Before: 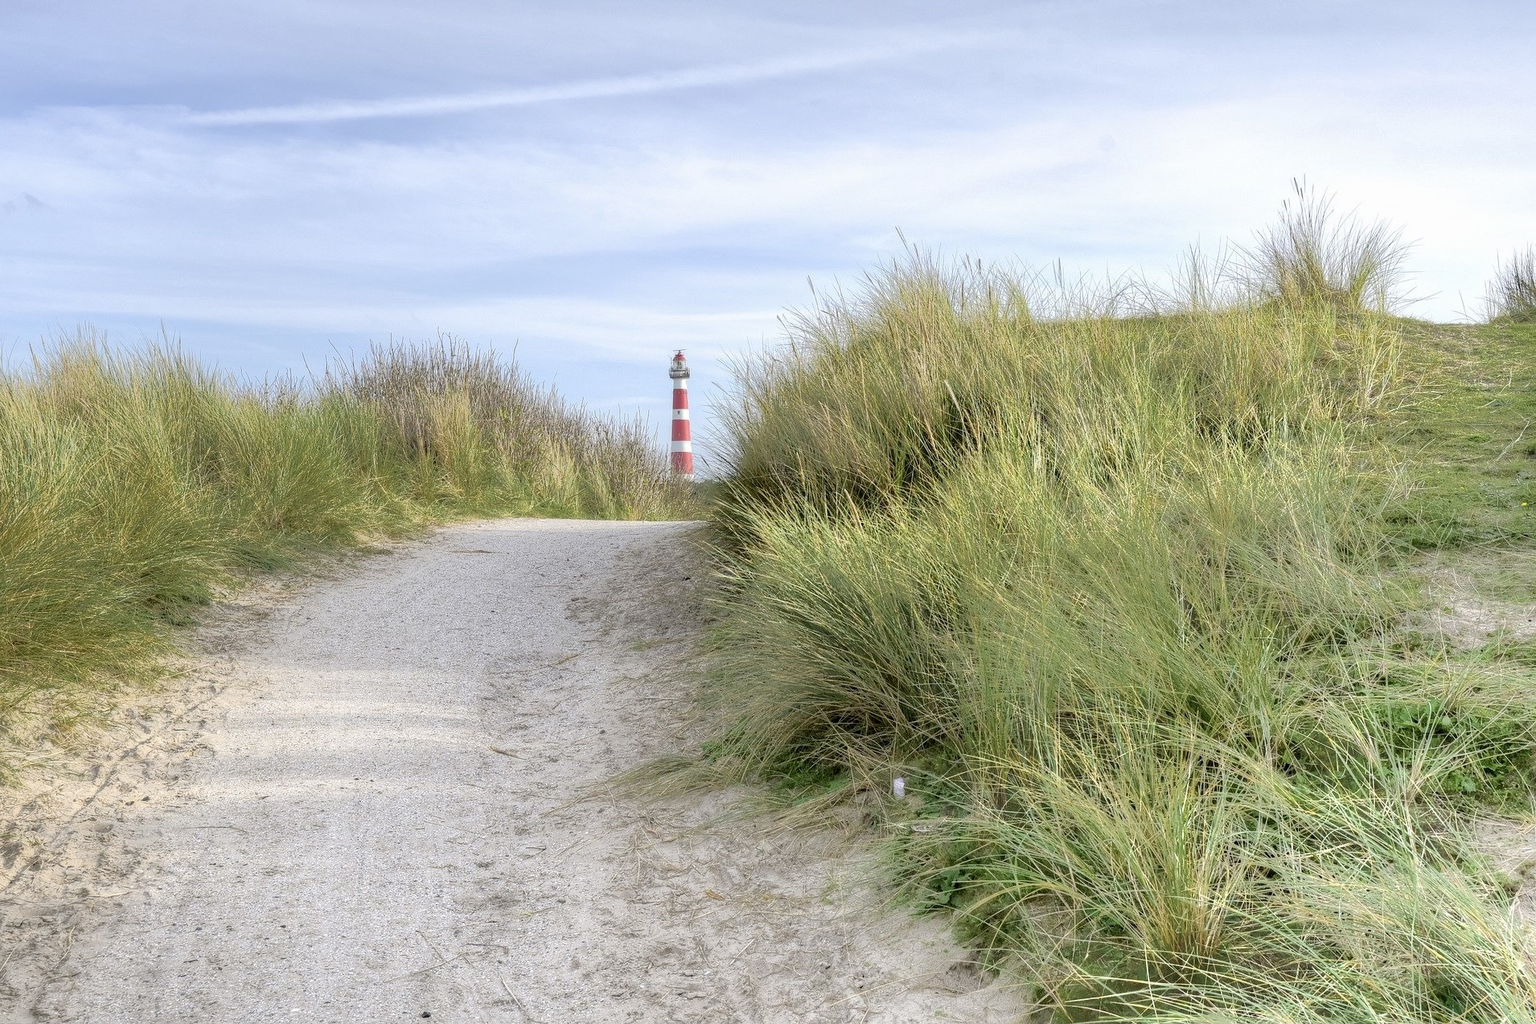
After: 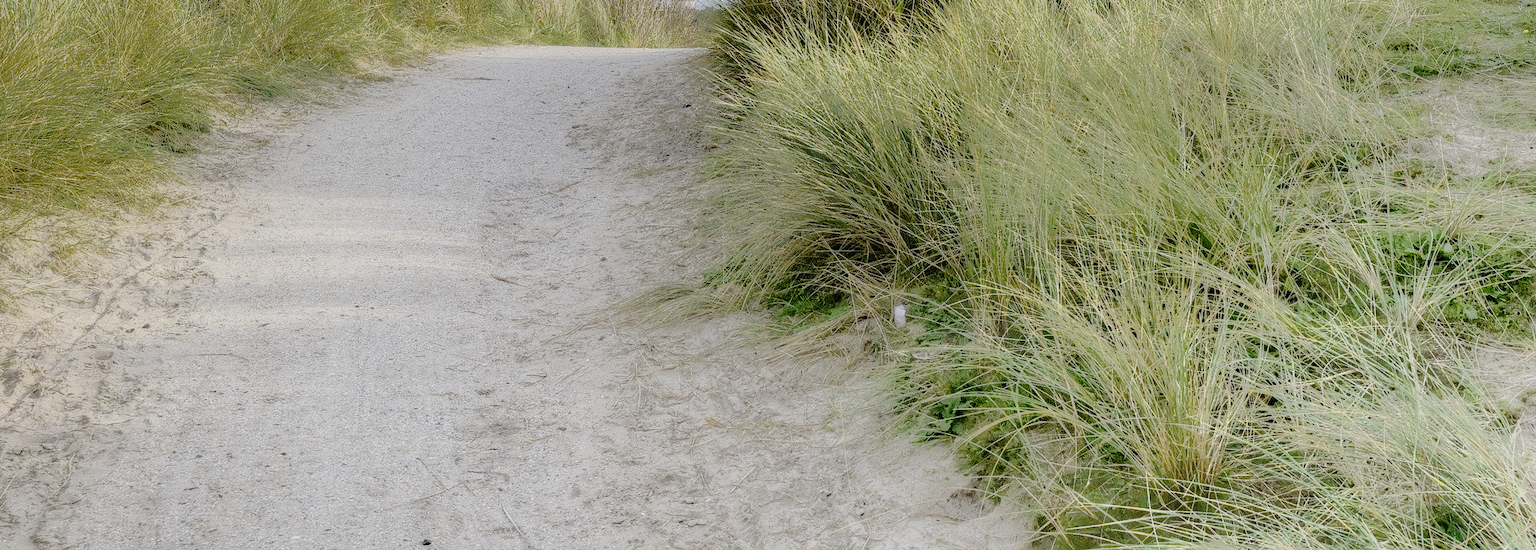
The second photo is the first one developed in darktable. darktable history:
base curve: curves: ch0 [(0, 0) (0.088, 0.125) (0.176, 0.251) (0.354, 0.501) (0.613, 0.749) (1, 0.877)], preserve colors none
crop and rotate: top 46.196%, right 0.086%
tone curve: curves: ch0 [(0, 0) (0.003, 0.021) (0.011, 0.021) (0.025, 0.021) (0.044, 0.033) (0.069, 0.053) (0.1, 0.08) (0.136, 0.114) (0.177, 0.171) (0.224, 0.246) (0.277, 0.332) (0.335, 0.424) (0.399, 0.496) (0.468, 0.561) (0.543, 0.627) (0.623, 0.685) (0.709, 0.741) (0.801, 0.813) (0.898, 0.902) (1, 1)], preserve colors none
exposure: black level correction 0, exposure -0.866 EV, compensate highlight preservation false
